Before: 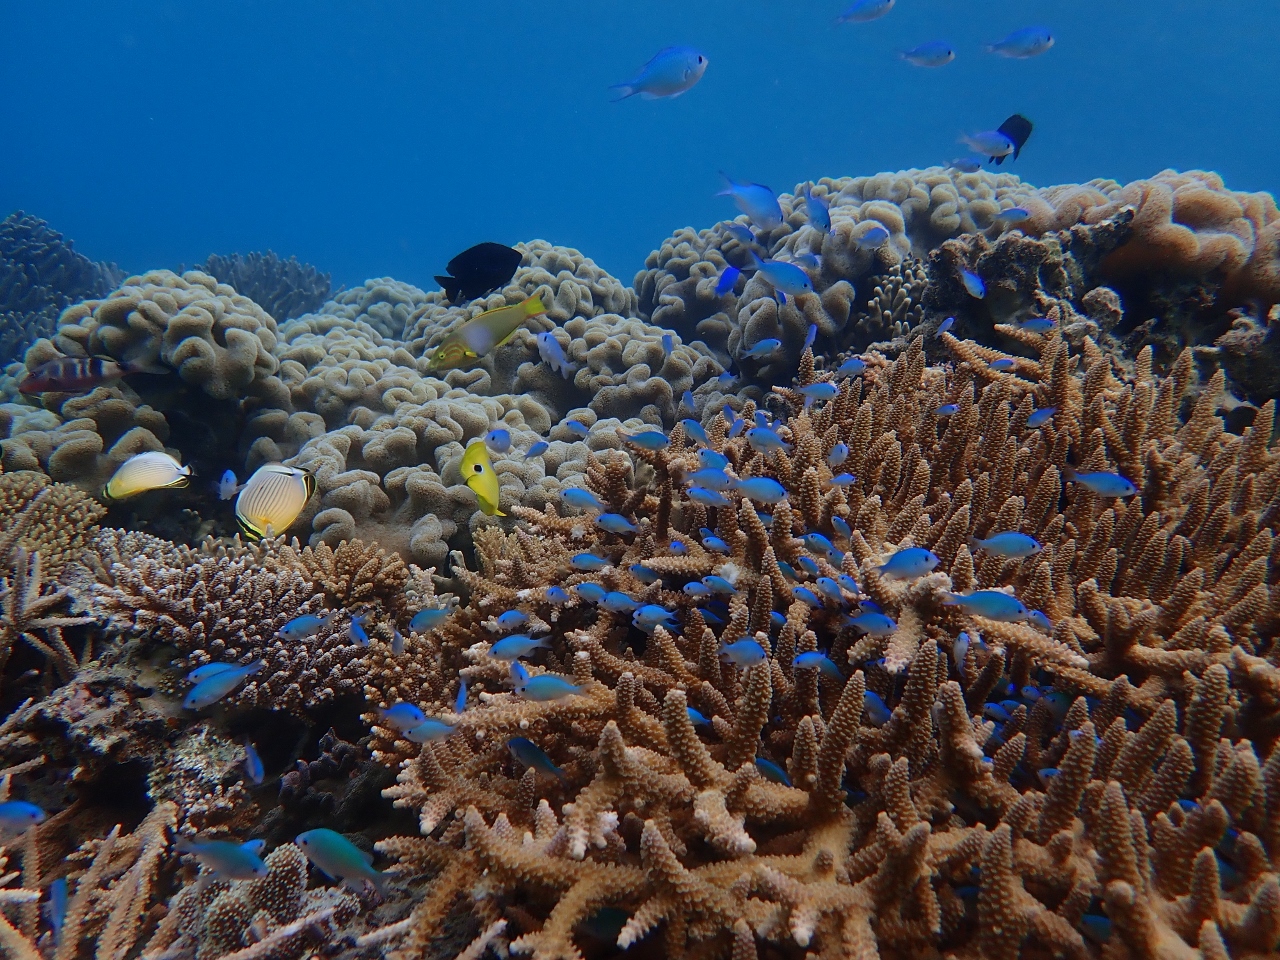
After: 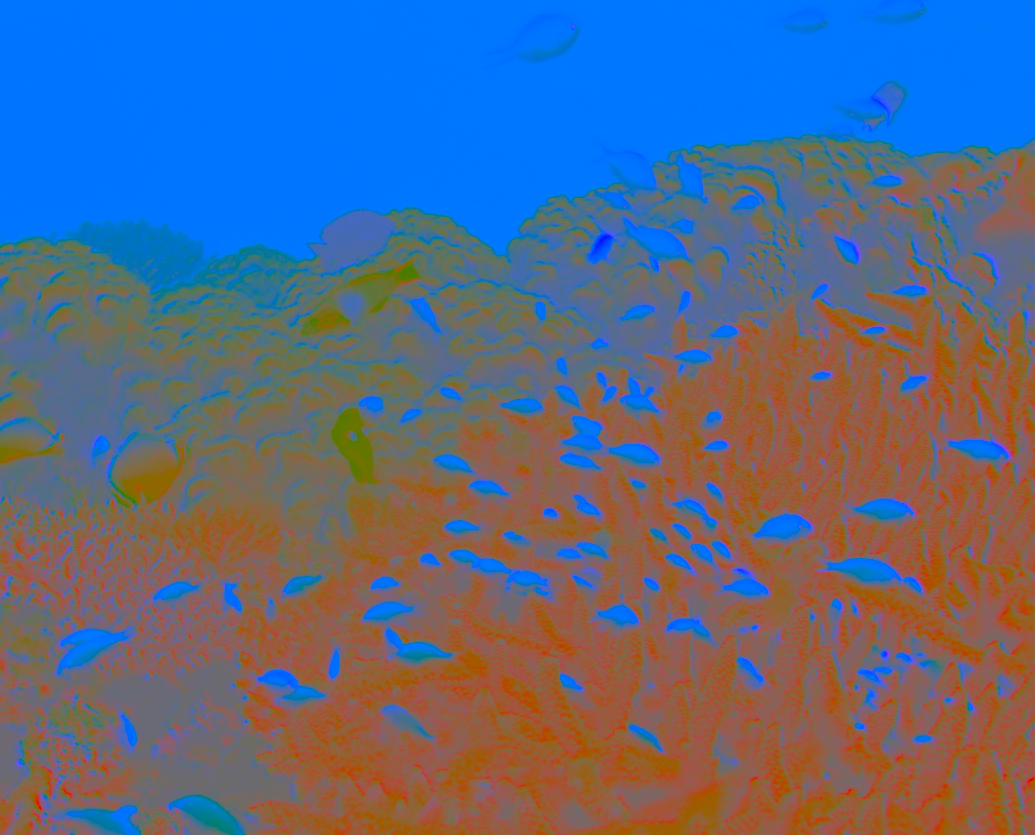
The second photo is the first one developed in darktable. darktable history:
contrast brightness saturation: contrast -0.99, brightness -0.17, saturation 0.75
crop: left 9.929%, top 3.475%, right 9.188%, bottom 9.529%
tone equalizer: on, module defaults
sharpen: on, module defaults
exposure: black level correction 0.001, compensate highlight preservation false
local contrast: detail 150%
levels: levels [0, 0.43, 0.859]
velvia: strength 21.76%
